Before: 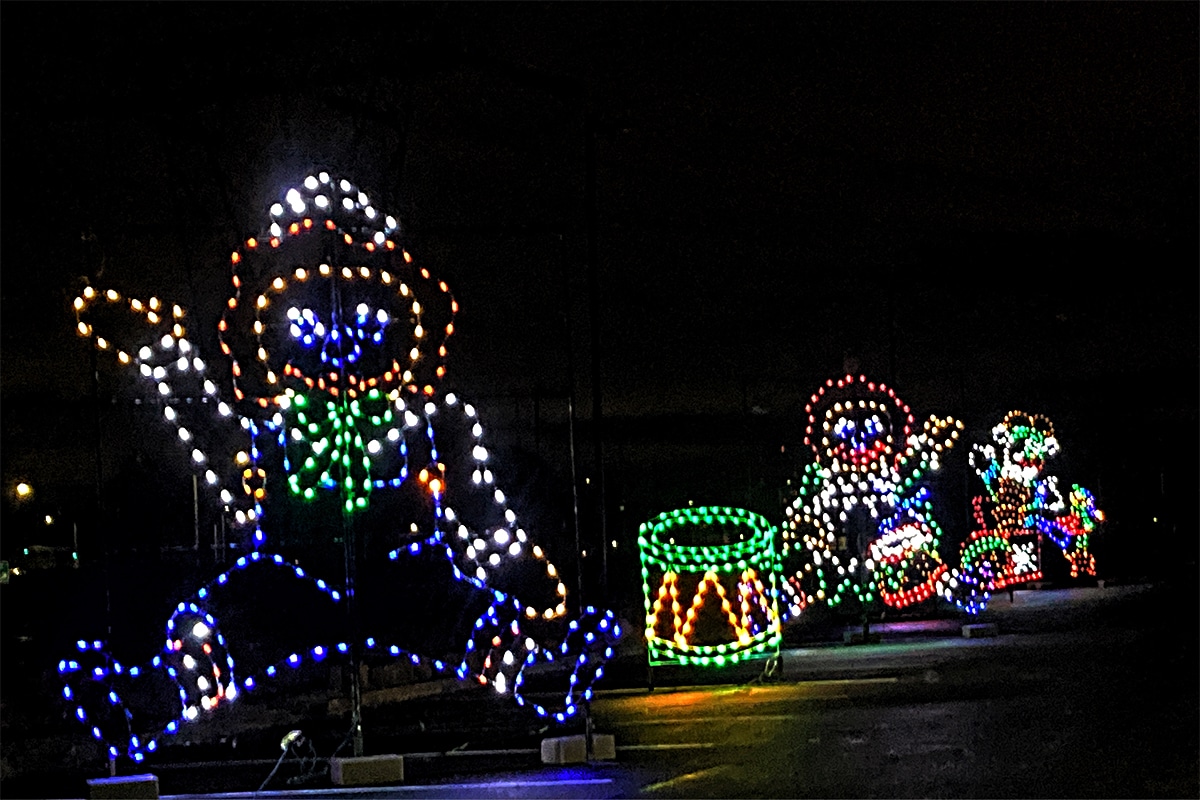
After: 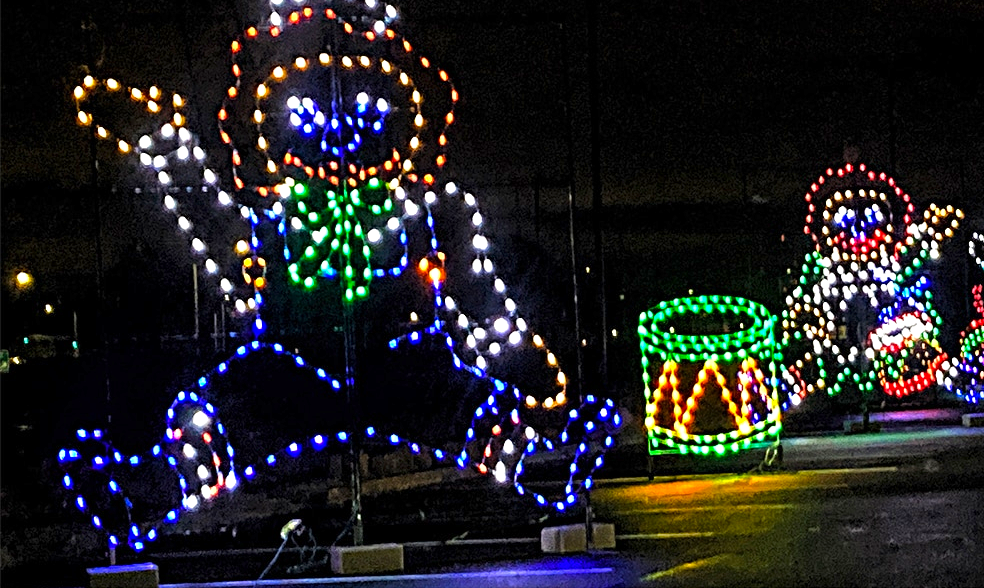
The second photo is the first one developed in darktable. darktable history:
color balance rgb: linear chroma grading › mid-tones 7.679%, perceptual saturation grading › global saturation 15.018%, global vibrance 15.11%
crop: top 26.401%, right 17.939%
tone equalizer: -8 EV 1 EV, -7 EV 0.968 EV, -6 EV 0.993 EV, -5 EV 0.969 EV, -4 EV 0.998 EV, -3 EV 0.756 EV, -2 EV 0.517 EV, -1 EV 0.233 EV, edges refinement/feathering 500, mask exposure compensation -1.57 EV, preserve details no
